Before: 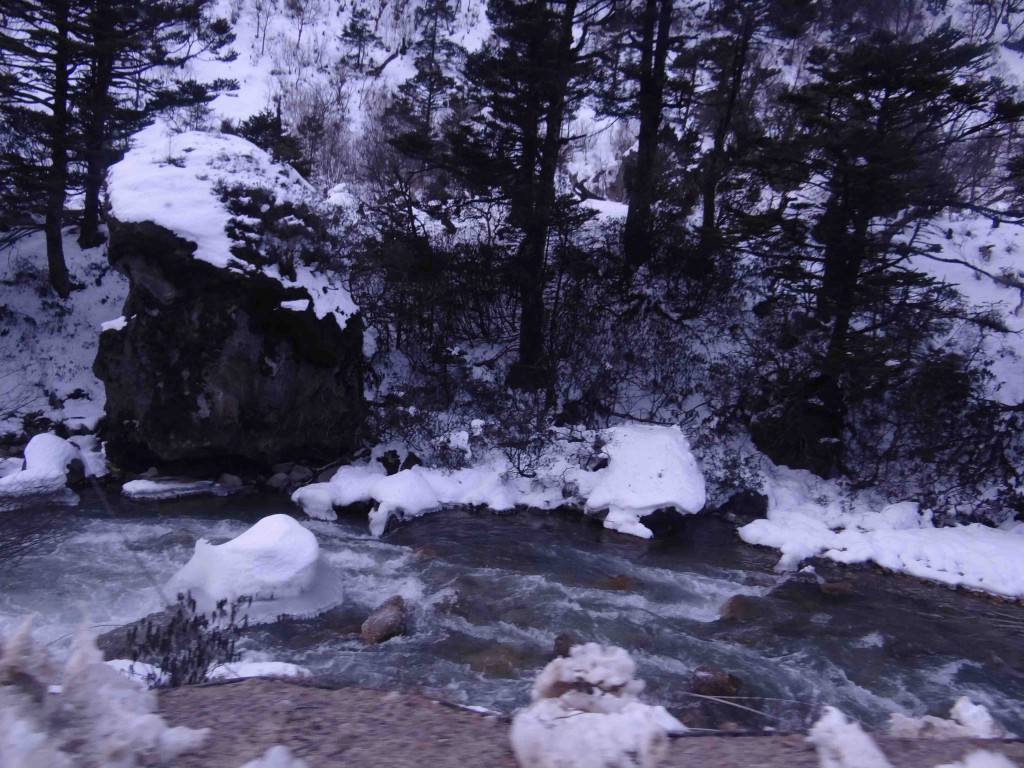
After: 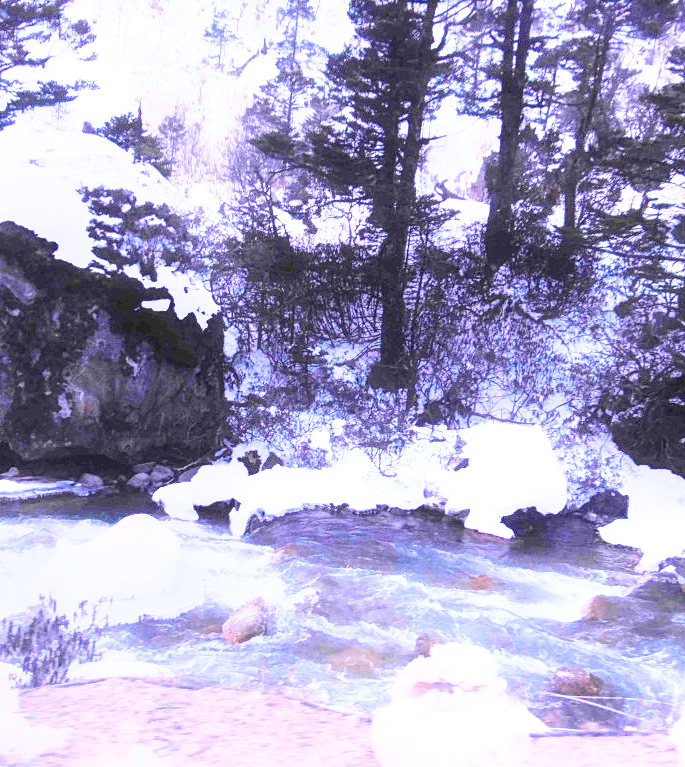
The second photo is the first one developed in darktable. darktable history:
crop and rotate: left 13.594%, right 19.42%
exposure: exposure 2.182 EV, compensate highlight preservation false
local contrast: on, module defaults
color balance rgb: perceptual saturation grading › global saturation 20%, perceptual saturation grading › highlights -49.328%, perceptual saturation grading › shadows 25.987%
contrast equalizer: octaves 7, y [[0.511, 0.558, 0.631, 0.632, 0.559, 0.512], [0.5 ×6], [0.507, 0.559, 0.627, 0.644, 0.647, 0.647], [0 ×6], [0 ×6]], mix -0.996
base curve: curves: ch0 [(0, 0.003) (0.001, 0.002) (0.006, 0.004) (0.02, 0.022) (0.048, 0.086) (0.094, 0.234) (0.162, 0.431) (0.258, 0.629) (0.385, 0.8) (0.548, 0.918) (0.751, 0.988) (1, 1)]
